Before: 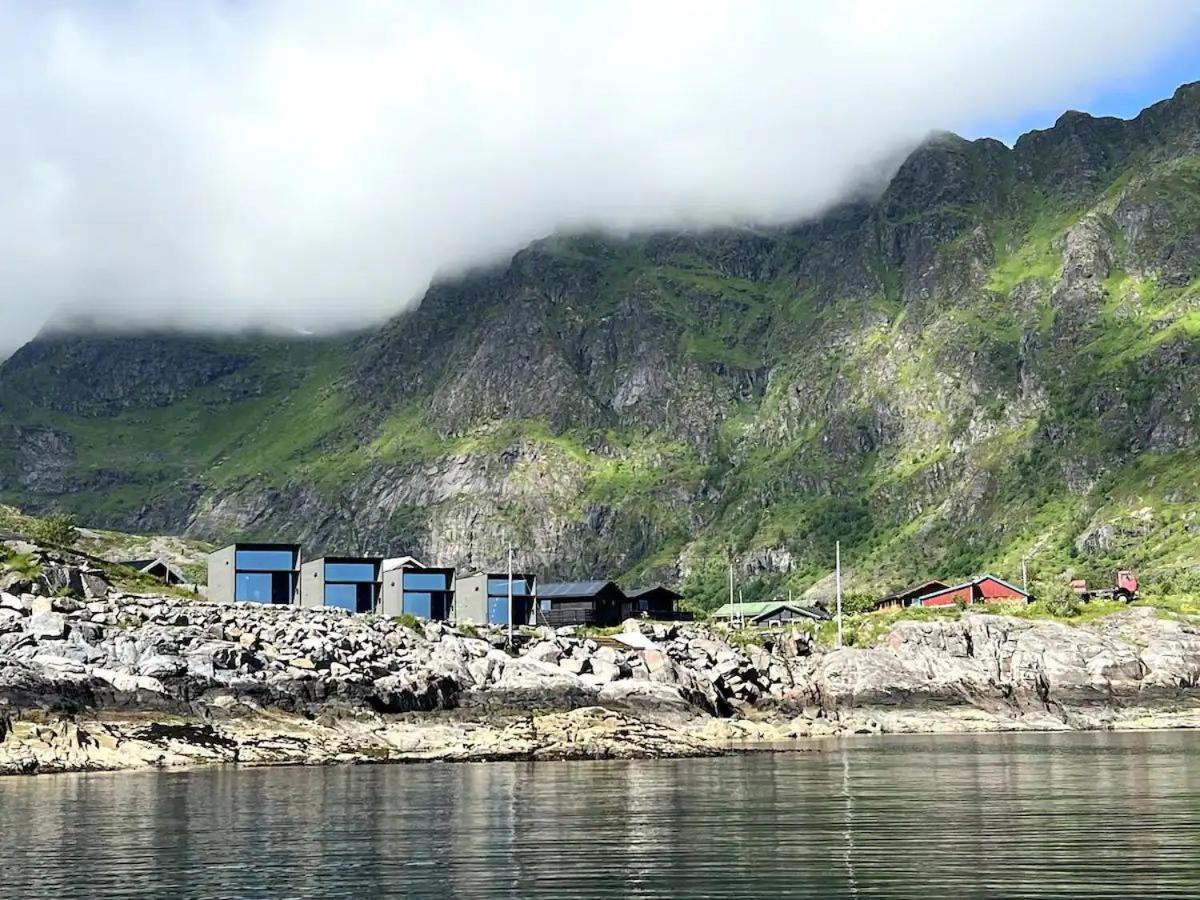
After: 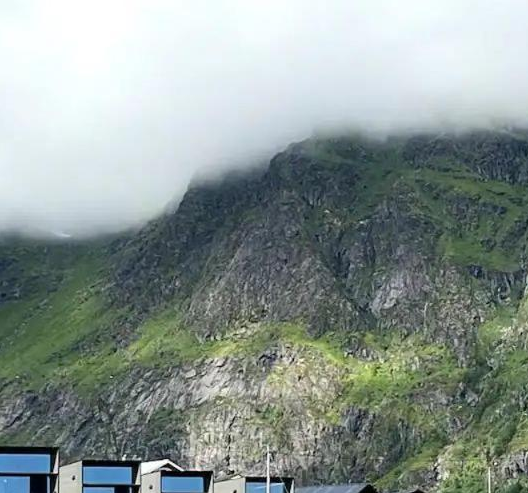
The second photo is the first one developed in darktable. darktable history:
base curve: curves: ch0 [(0, 0) (0.297, 0.298) (1, 1)], preserve colors none
crop: left 20.248%, top 10.86%, right 35.675%, bottom 34.321%
